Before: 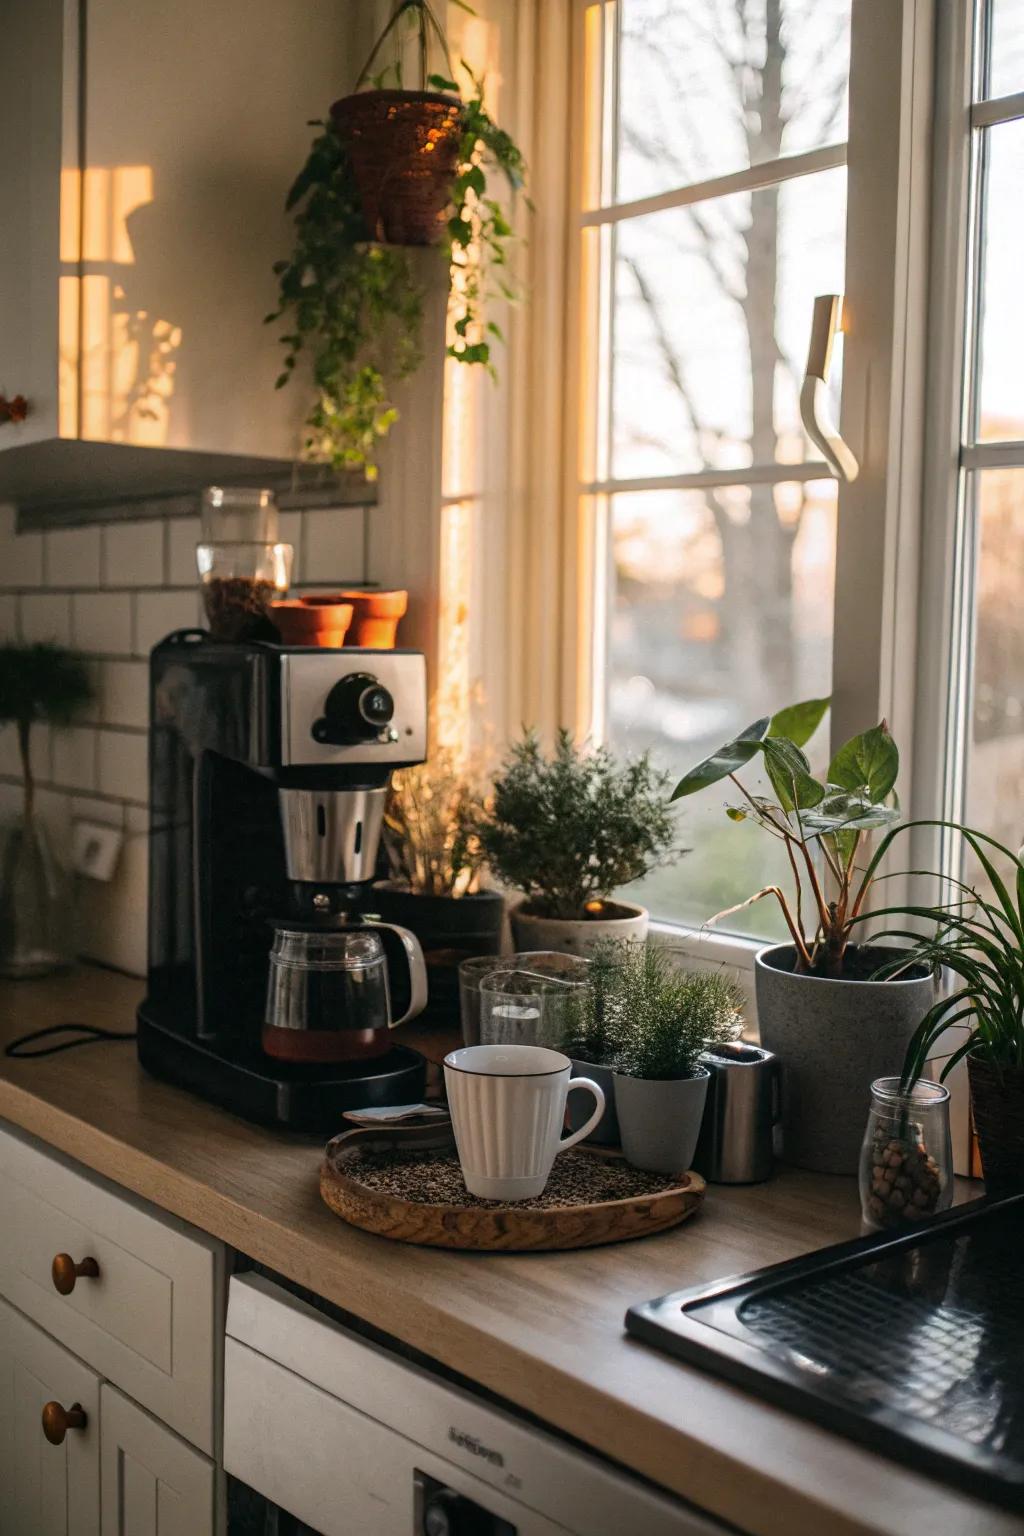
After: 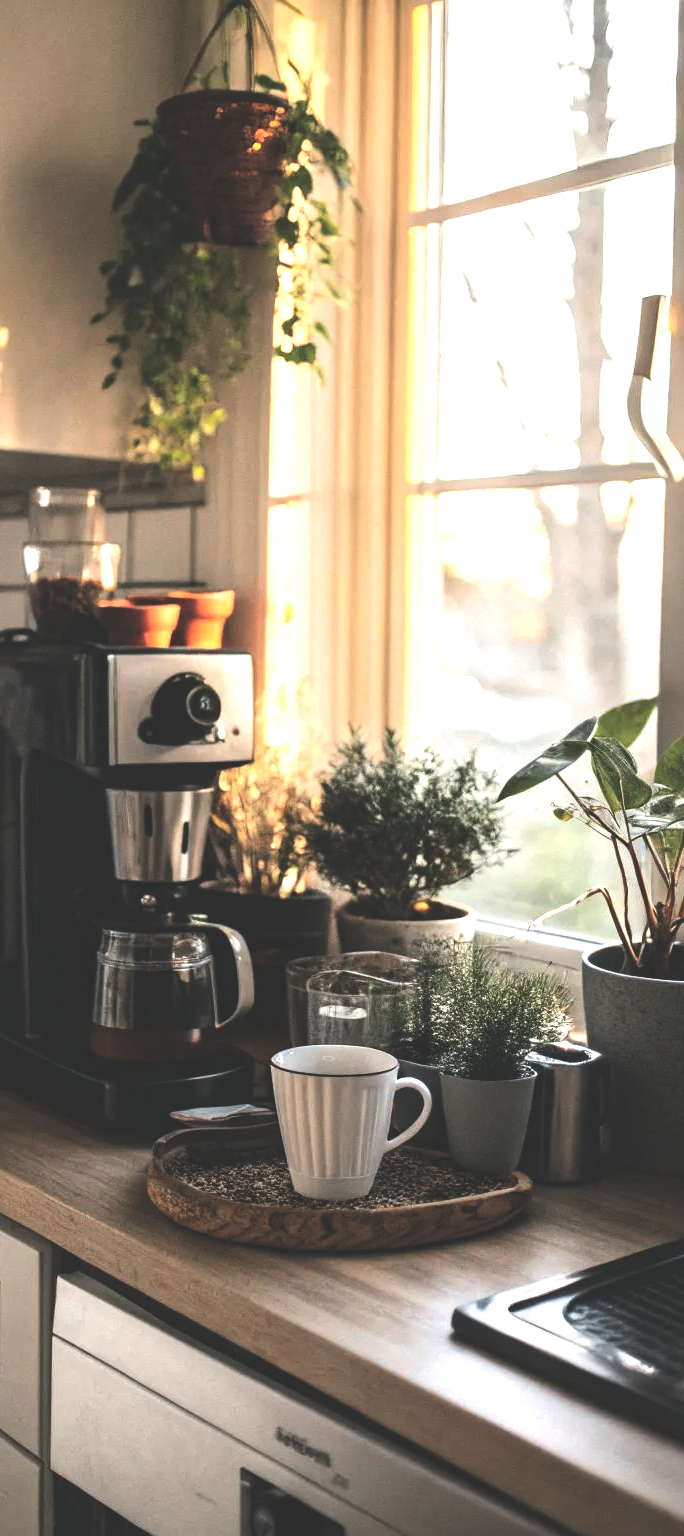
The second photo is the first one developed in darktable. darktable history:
crop: left 16.976%, right 16.211%
tone equalizer: -8 EV -1.06 EV, -7 EV -1.01 EV, -6 EV -0.867 EV, -5 EV -0.606 EV, -3 EV 0.545 EV, -2 EV 0.843 EV, -1 EV 0.987 EV, +0 EV 1.06 EV, edges refinement/feathering 500, mask exposure compensation -1.57 EV, preserve details no
exposure: black level correction -0.041, exposure 0.06 EV, compensate highlight preservation false
